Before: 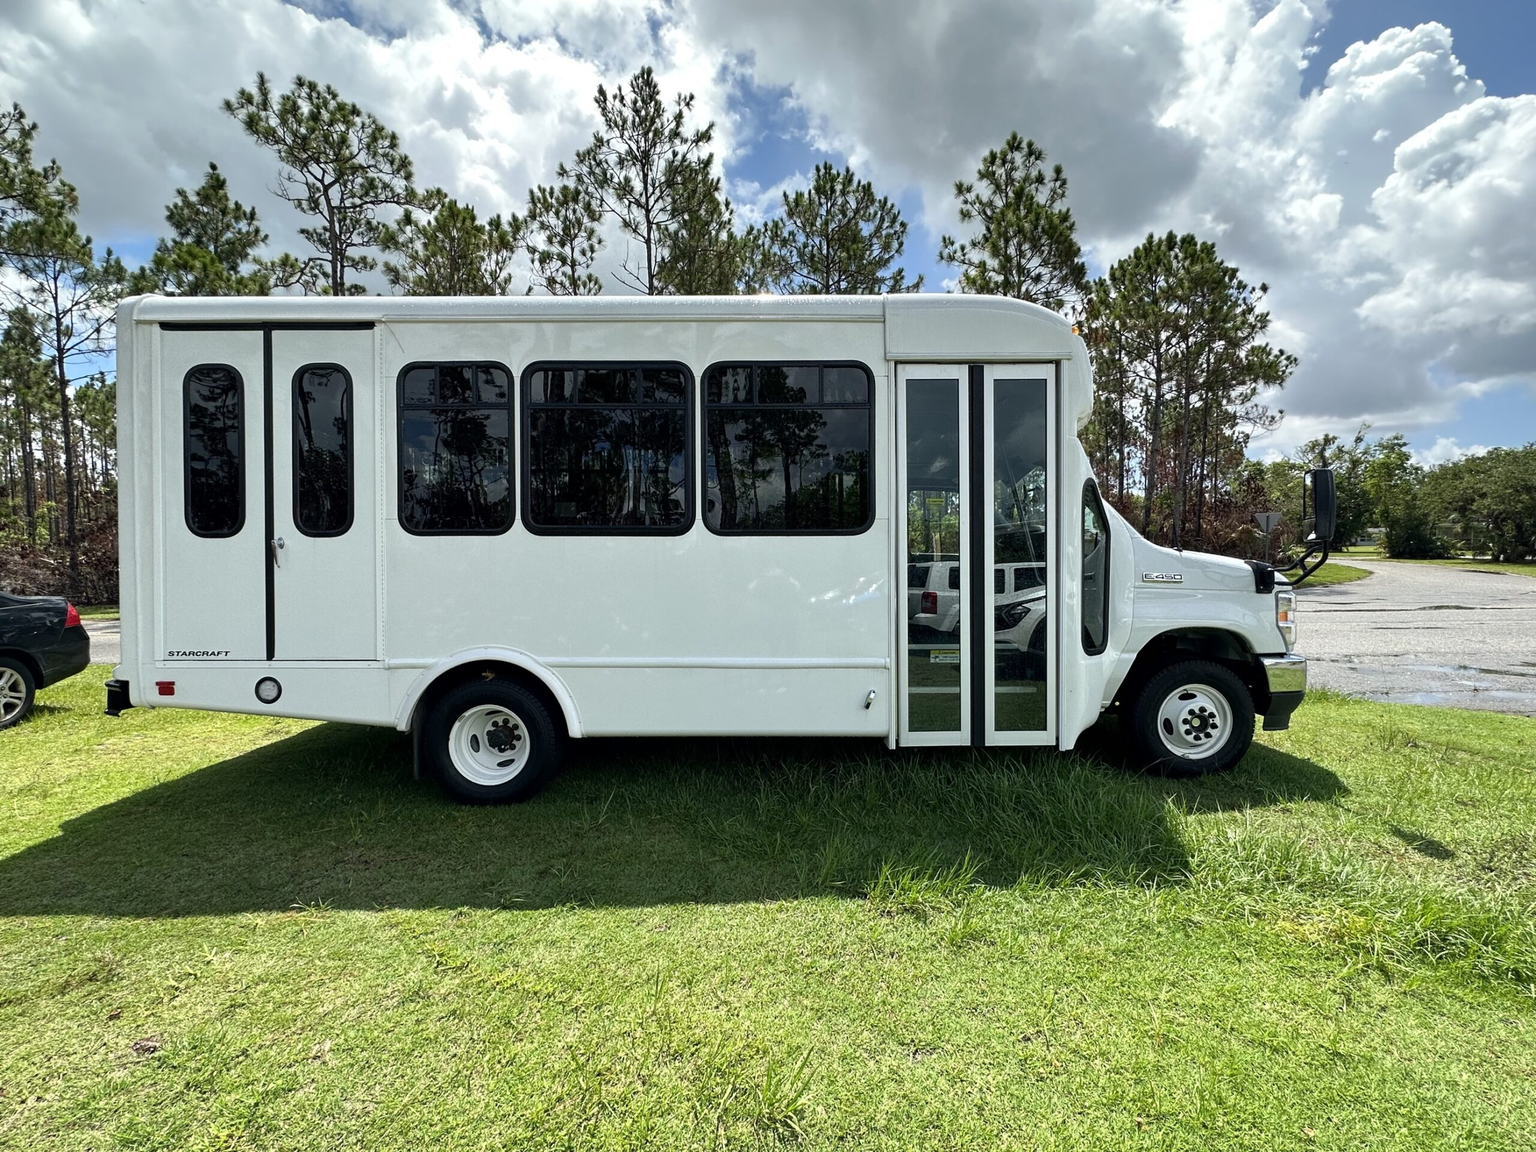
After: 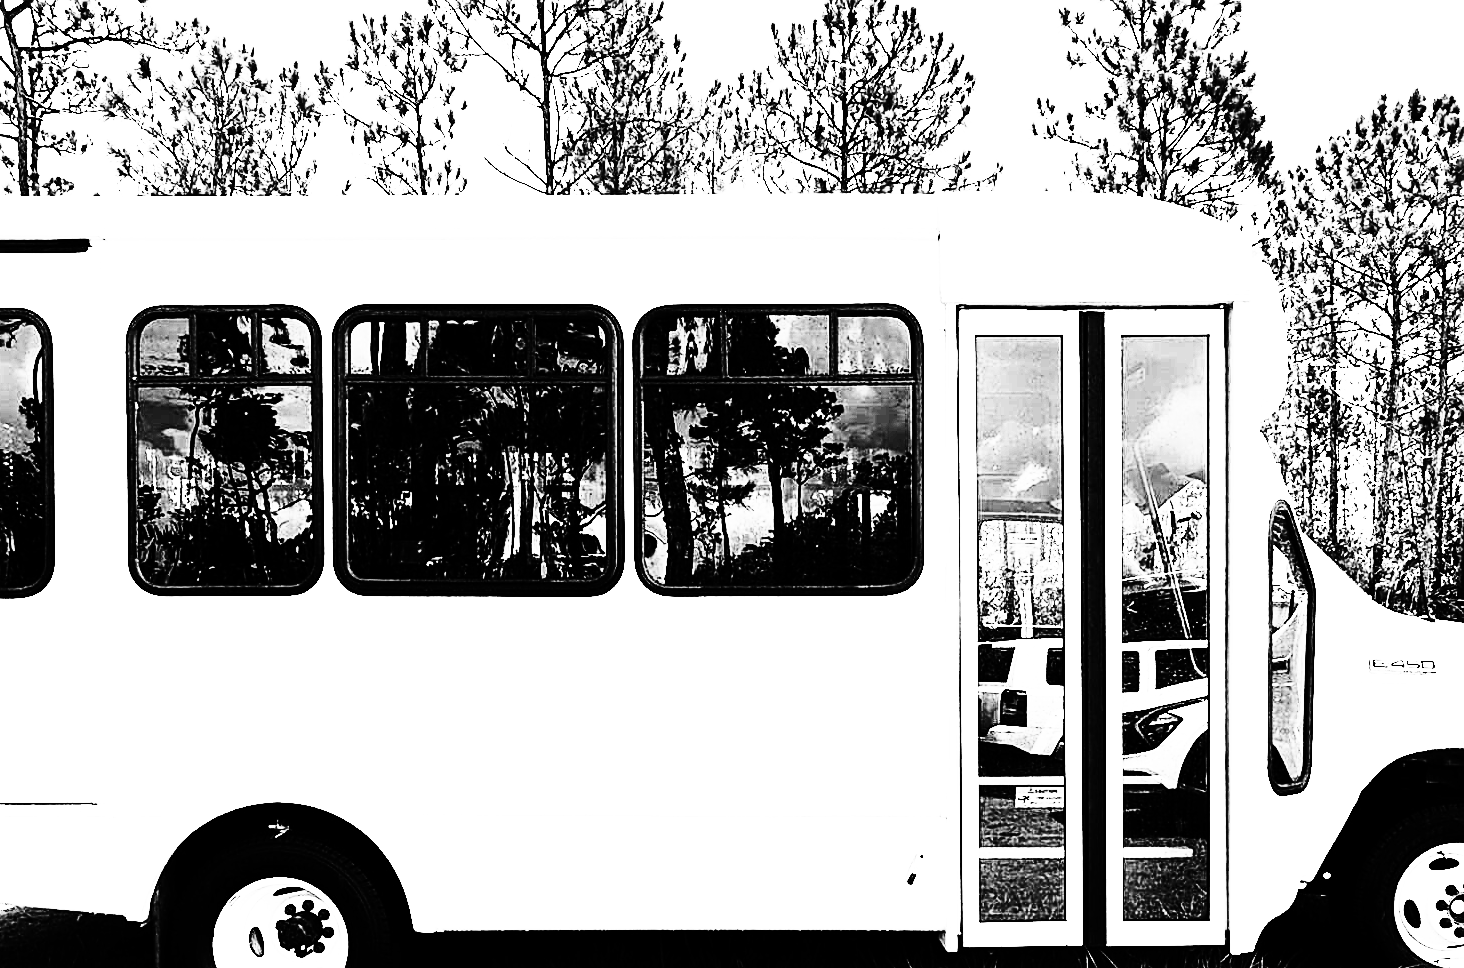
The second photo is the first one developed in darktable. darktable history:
rgb curve: curves: ch0 [(0, 0) (0.21, 0.15) (0.24, 0.21) (0.5, 0.75) (0.75, 0.96) (0.89, 0.99) (1, 1)]; ch1 [(0, 0.02) (0.21, 0.13) (0.25, 0.2) (0.5, 0.67) (0.75, 0.9) (0.89, 0.97) (1, 1)]; ch2 [(0, 0.02) (0.21, 0.13) (0.25, 0.2) (0.5, 0.67) (0.75, 0.9) (0.89, 0.97) (1, 1)], compensate middle gray true
base curve: curves: ch0 [(0, 0) (0.04, 0.03) (0.133, 0.232) (0.448, 0.748) (0.843, 0.968) (1, 1)], preserve colors none
contrast brightness saturation: contrast 0.25, saturation -0.31
sharpen: on, module defaults
crop: left 20.932%, top 15.471%, right 21.848%, bottom 34.081%
tone equalizer: -8 EV -0.75 EV, -7 EV -0.7 EV, -6 EV -0.6 EV, -5 EV -0.4 EV, -3 EV 0.4 EV, -2 EV 0.6 EV, -1 EV 0.7 EV, +0 EV 0.75 EV, edges refinement/feathering 500, mask exposure compensation -1.57 EV, preserve details no
monochrome: on, module defaults
exposure: black level correction 0, exposure 1.379 EV, compensate exposure bias true, compensate highlight preservation false
